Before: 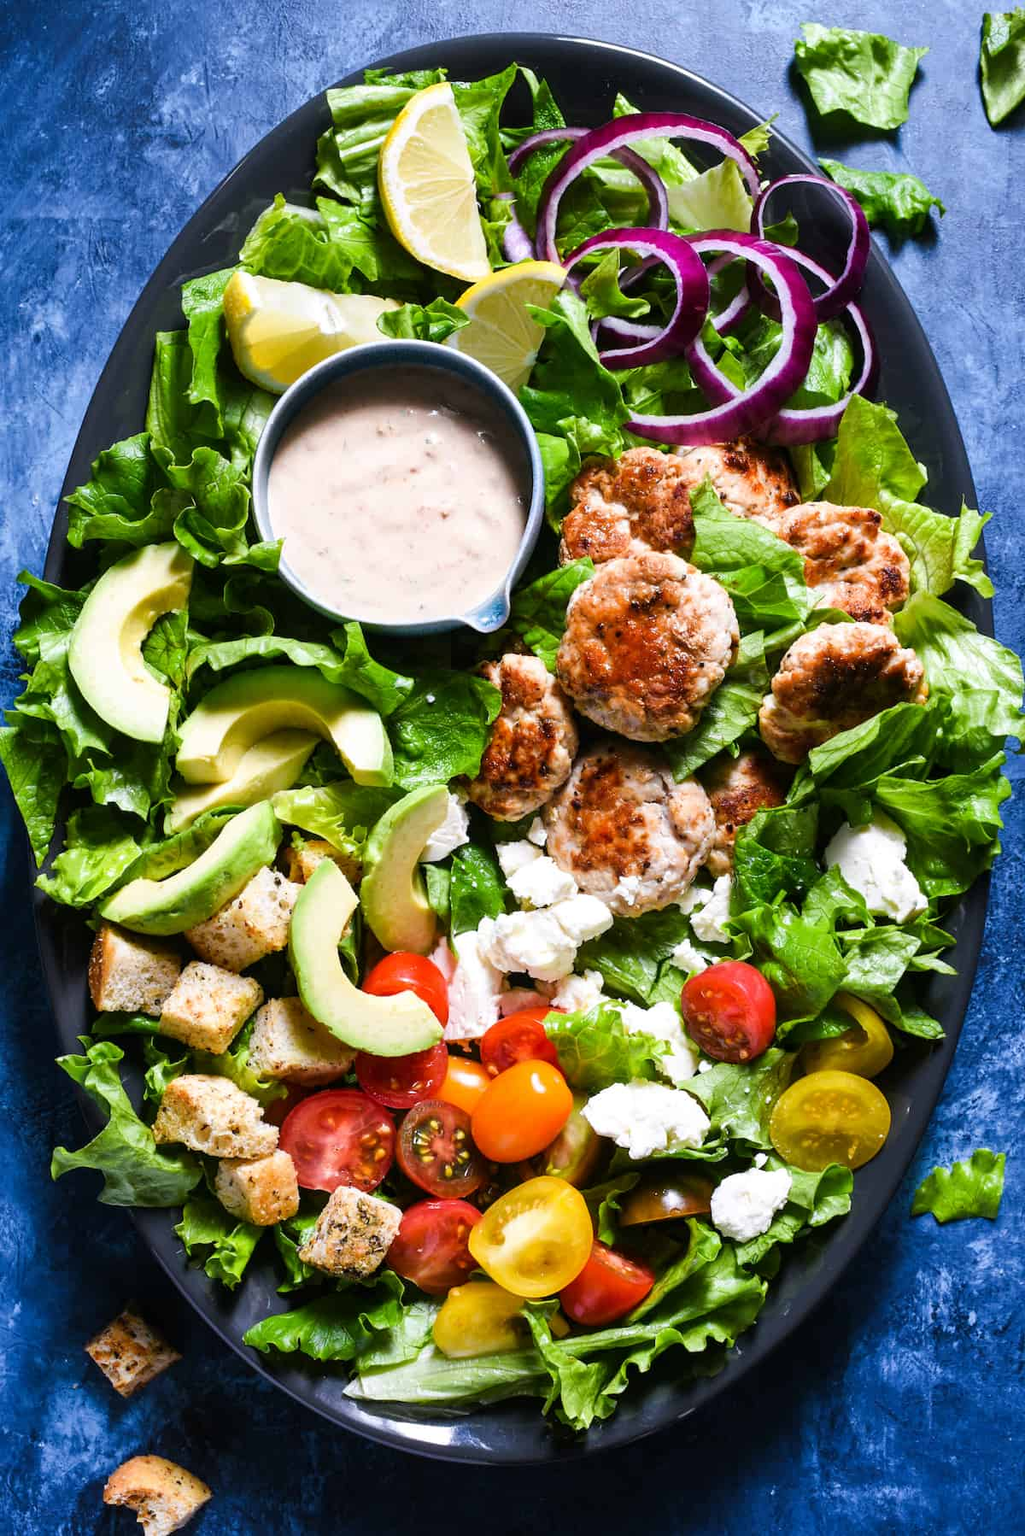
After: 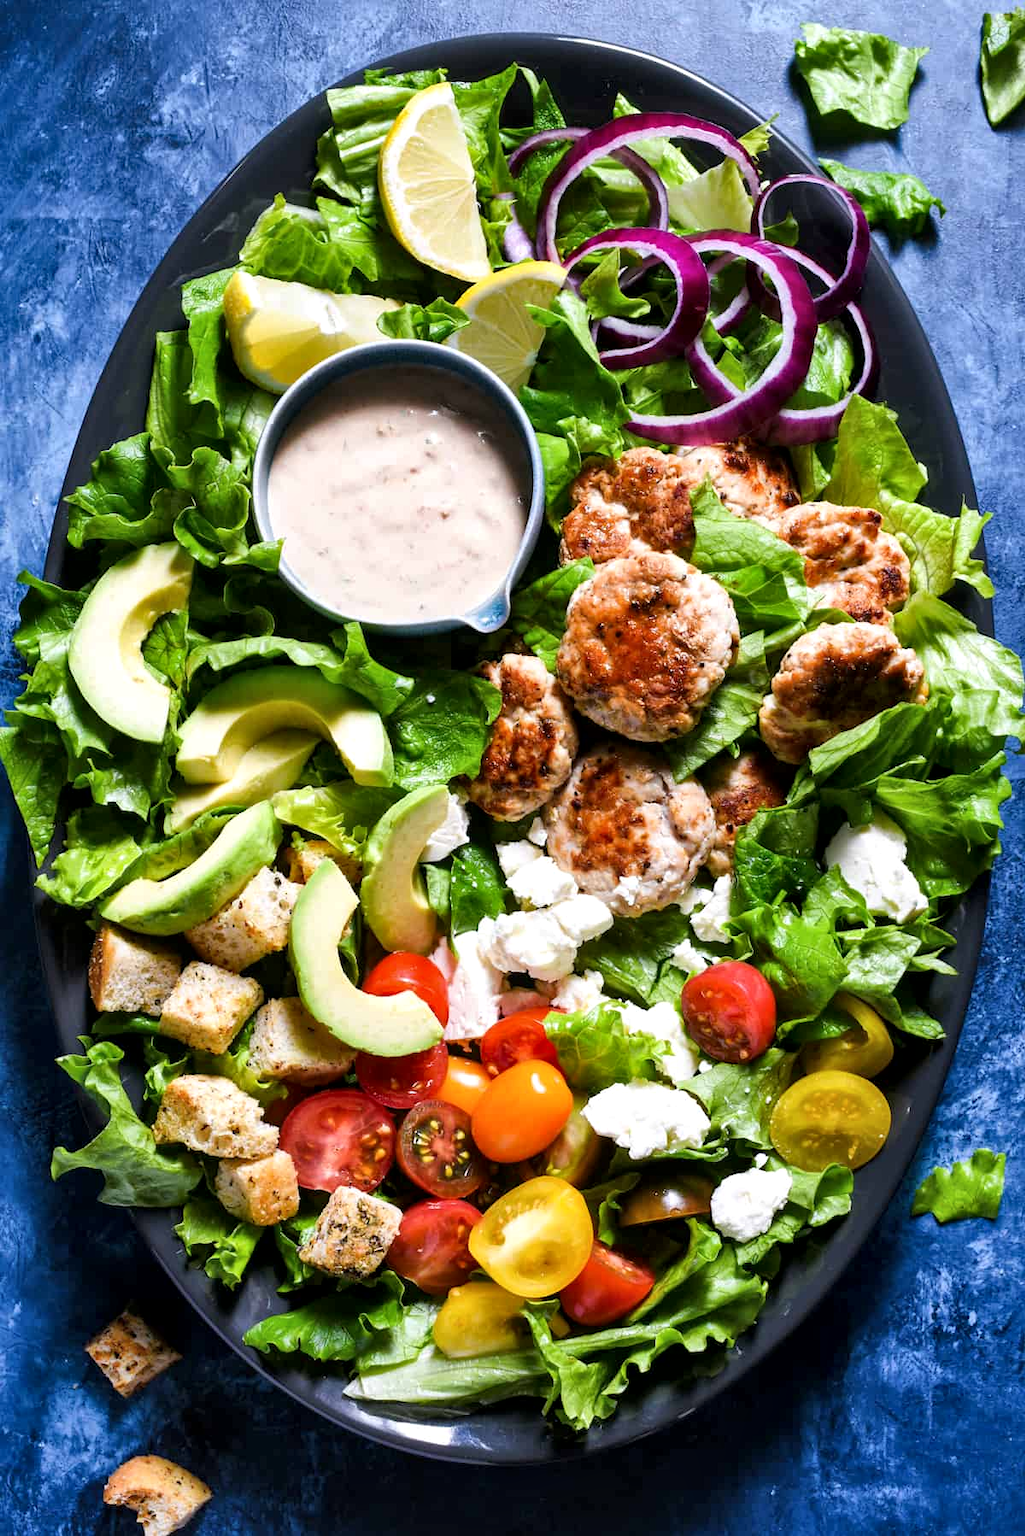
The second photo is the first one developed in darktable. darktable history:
local contrast: mode bilateral grid, contrast 20, coarseness 51, detail 139%, midtone range 0.2
